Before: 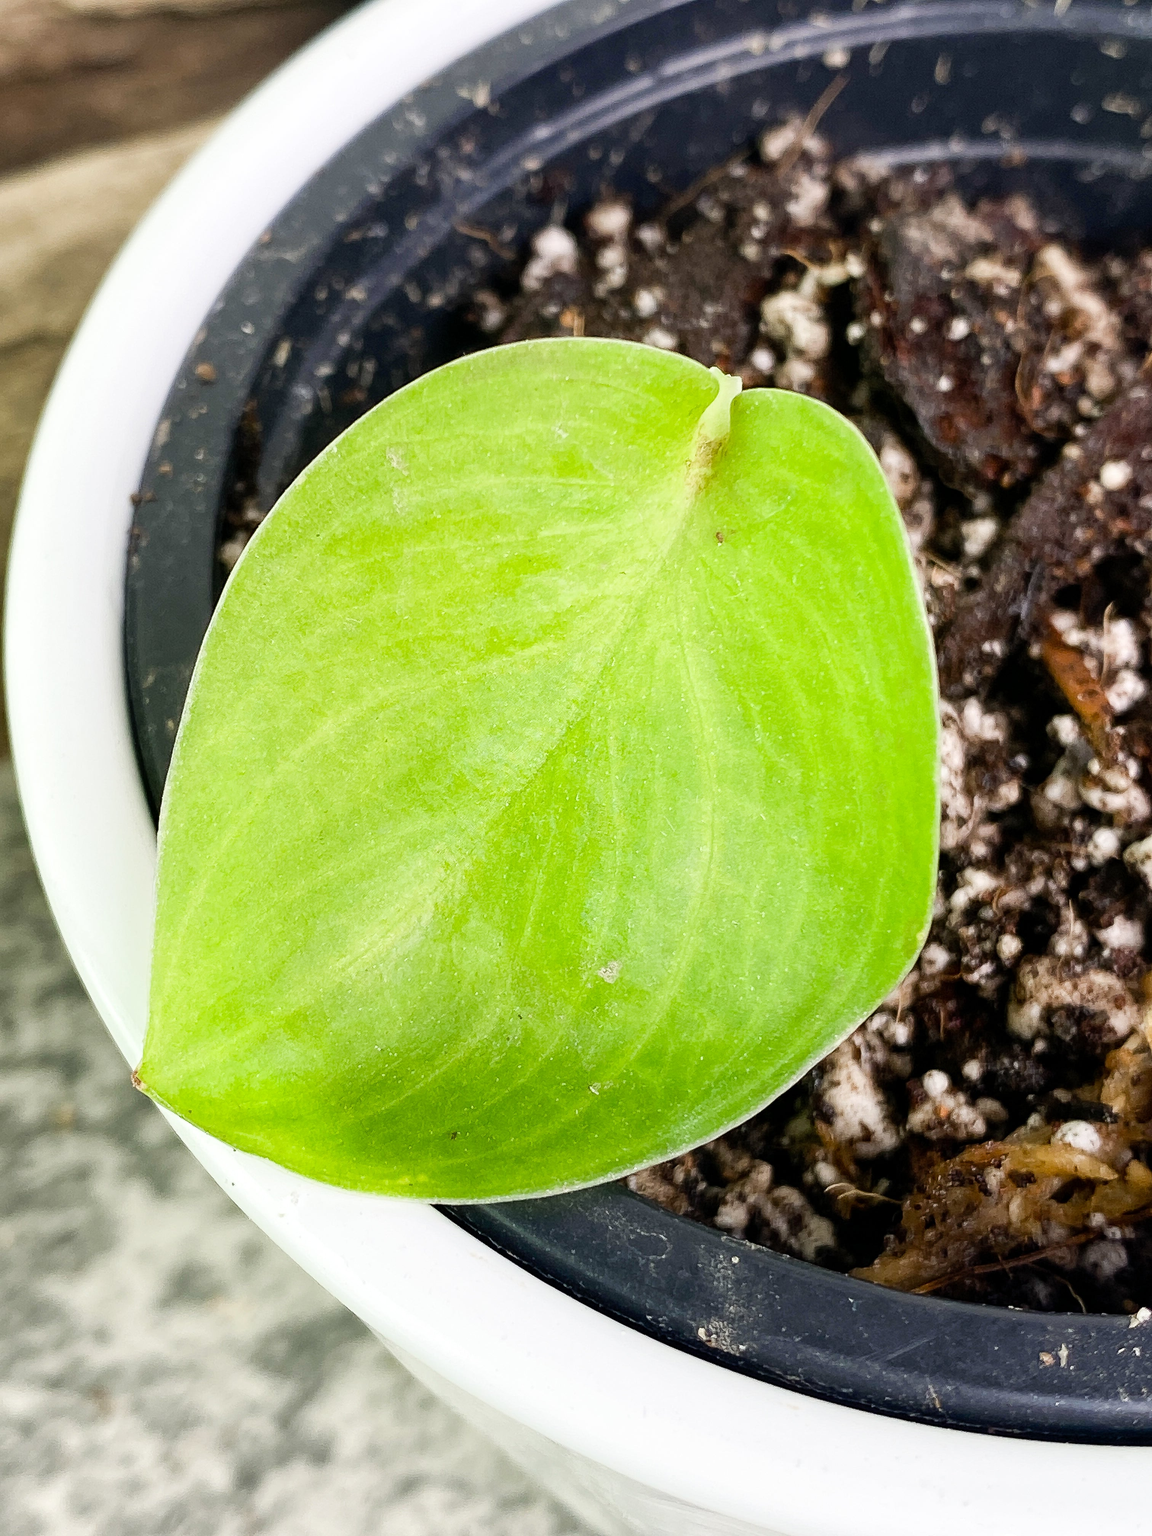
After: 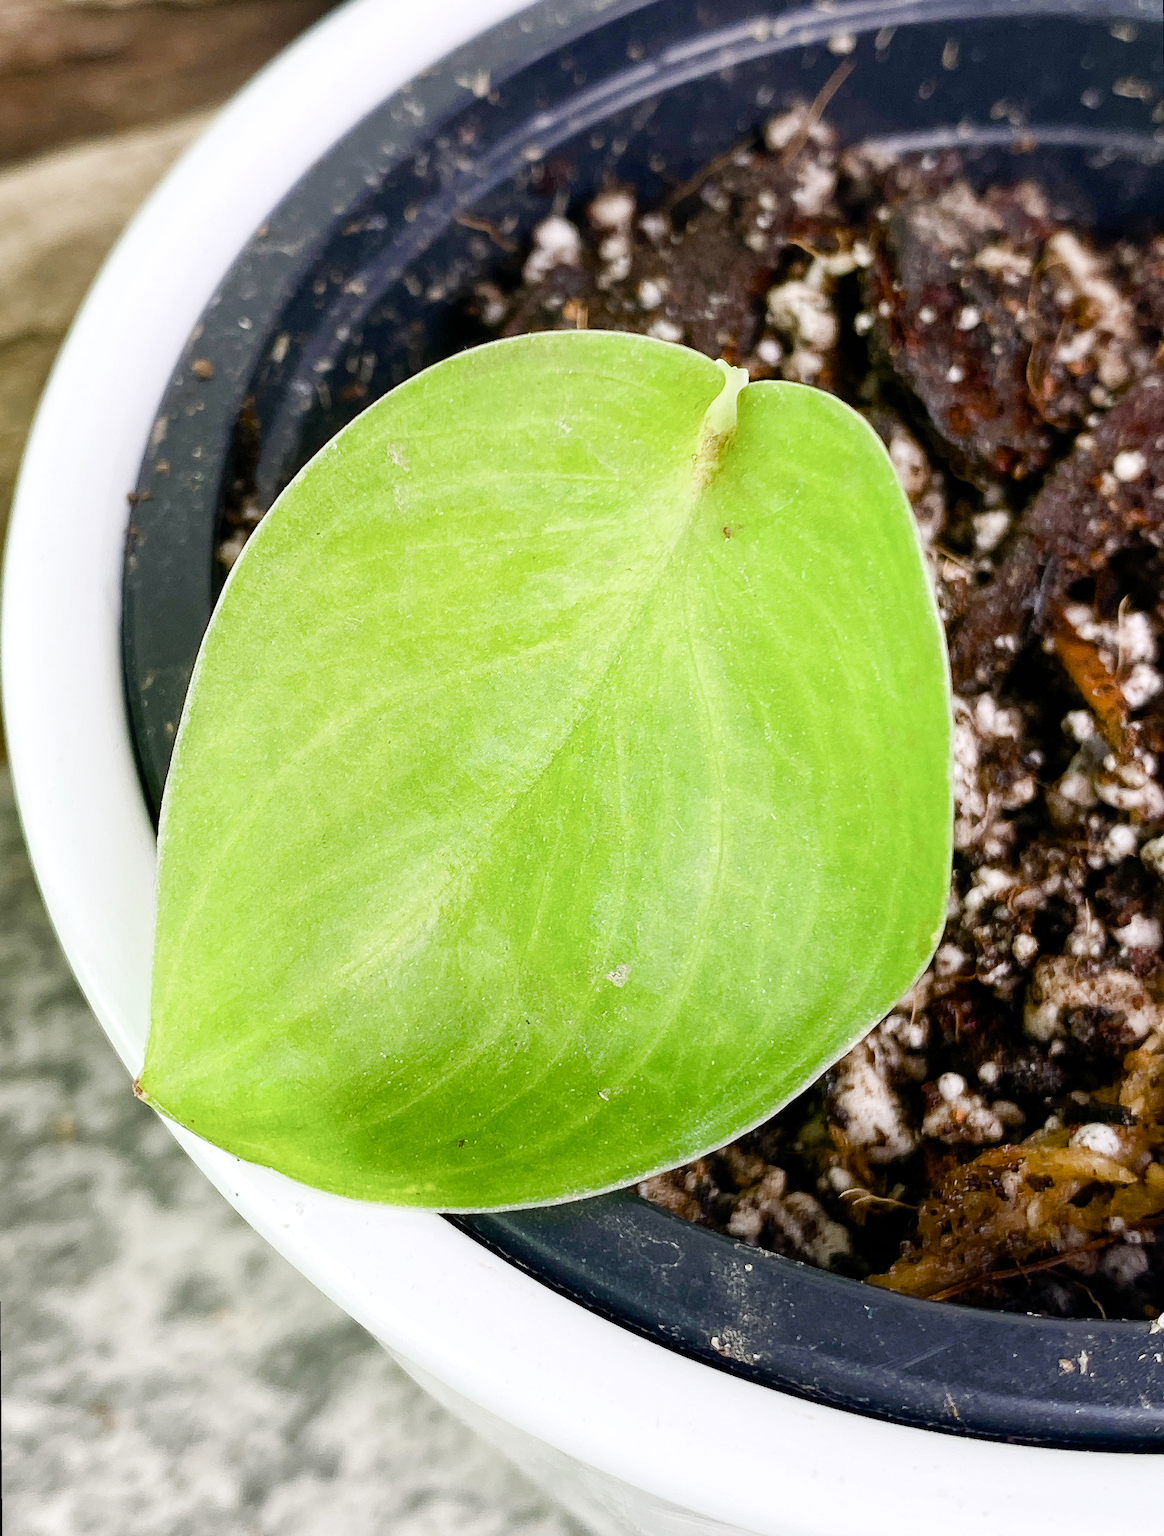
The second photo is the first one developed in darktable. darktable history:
white balance: red 1.004, blue 1.024
rotate and perspective: rotation -0.45°, automatic cropping original format, crop left 0.008, crop right 0.992, crop top 0.012, crop bottom 0.988
color balance rgb: perceptual saturation grading › global saturation 20%, perceptual saturation grading › highlights -25%, perceptual saturation grading › shadows 50%, global vibrance -25%
